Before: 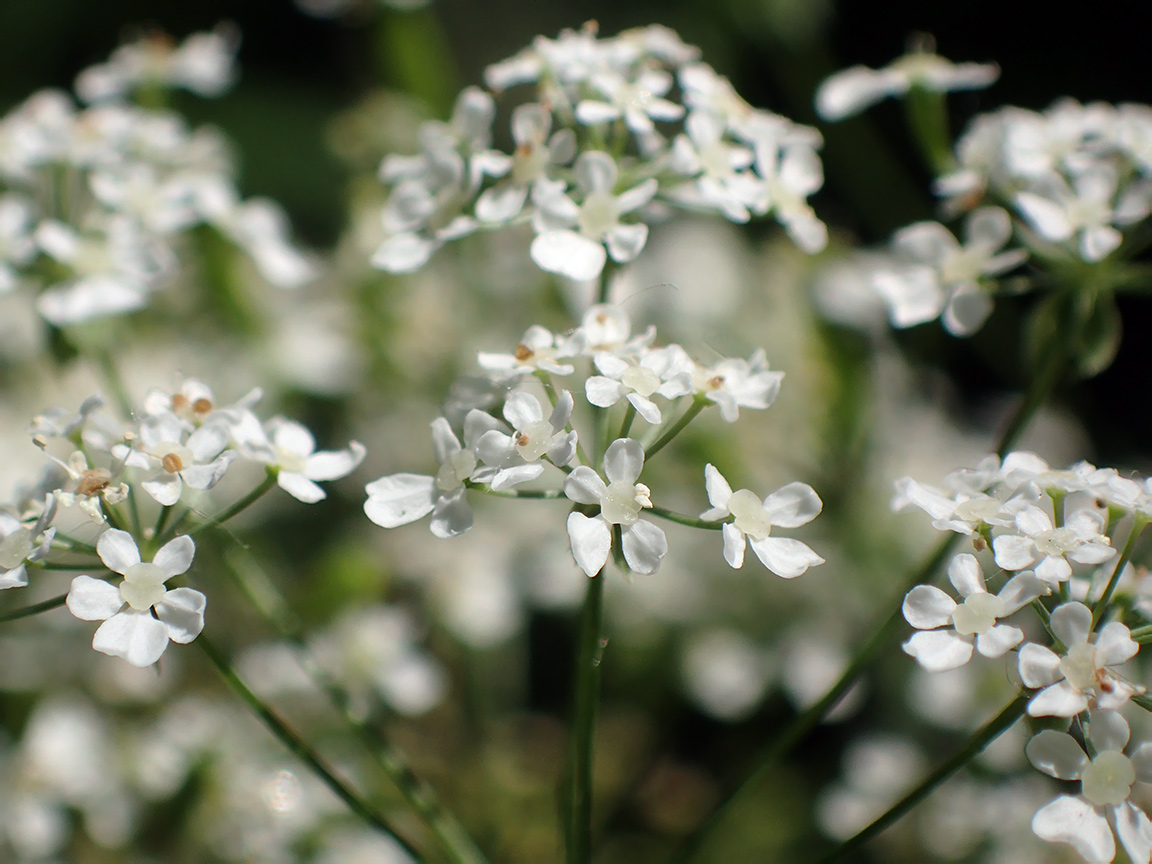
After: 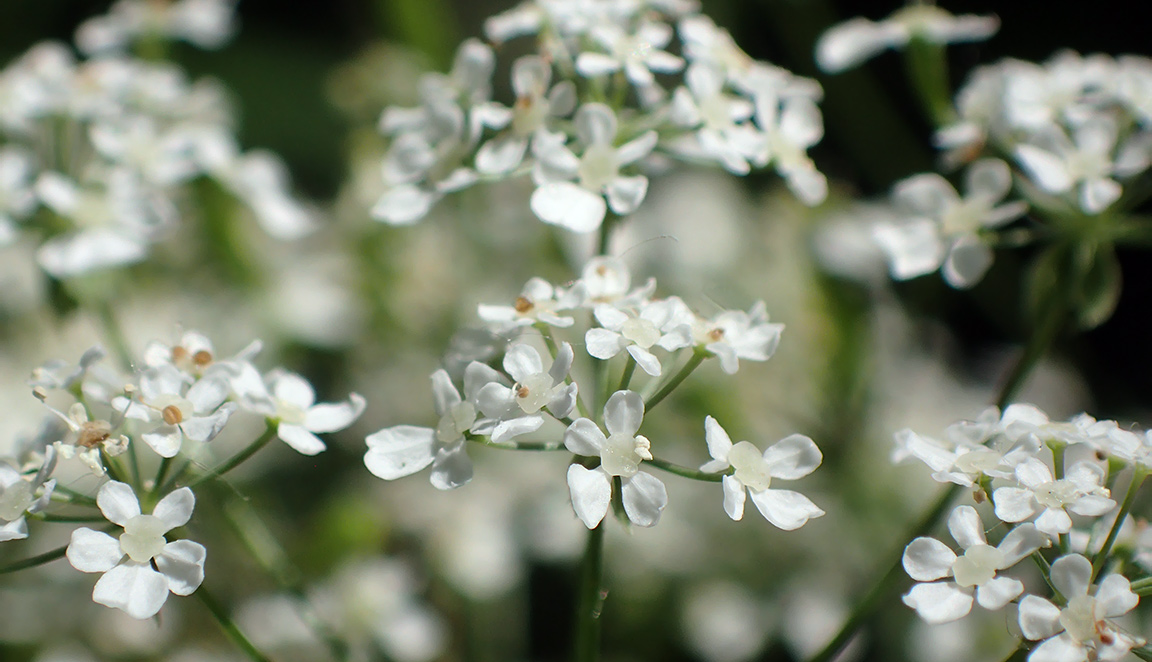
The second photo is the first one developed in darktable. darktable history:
crop: top 5.667%, bottom 17.637%
white balance: red 0.978, blue 0.999
